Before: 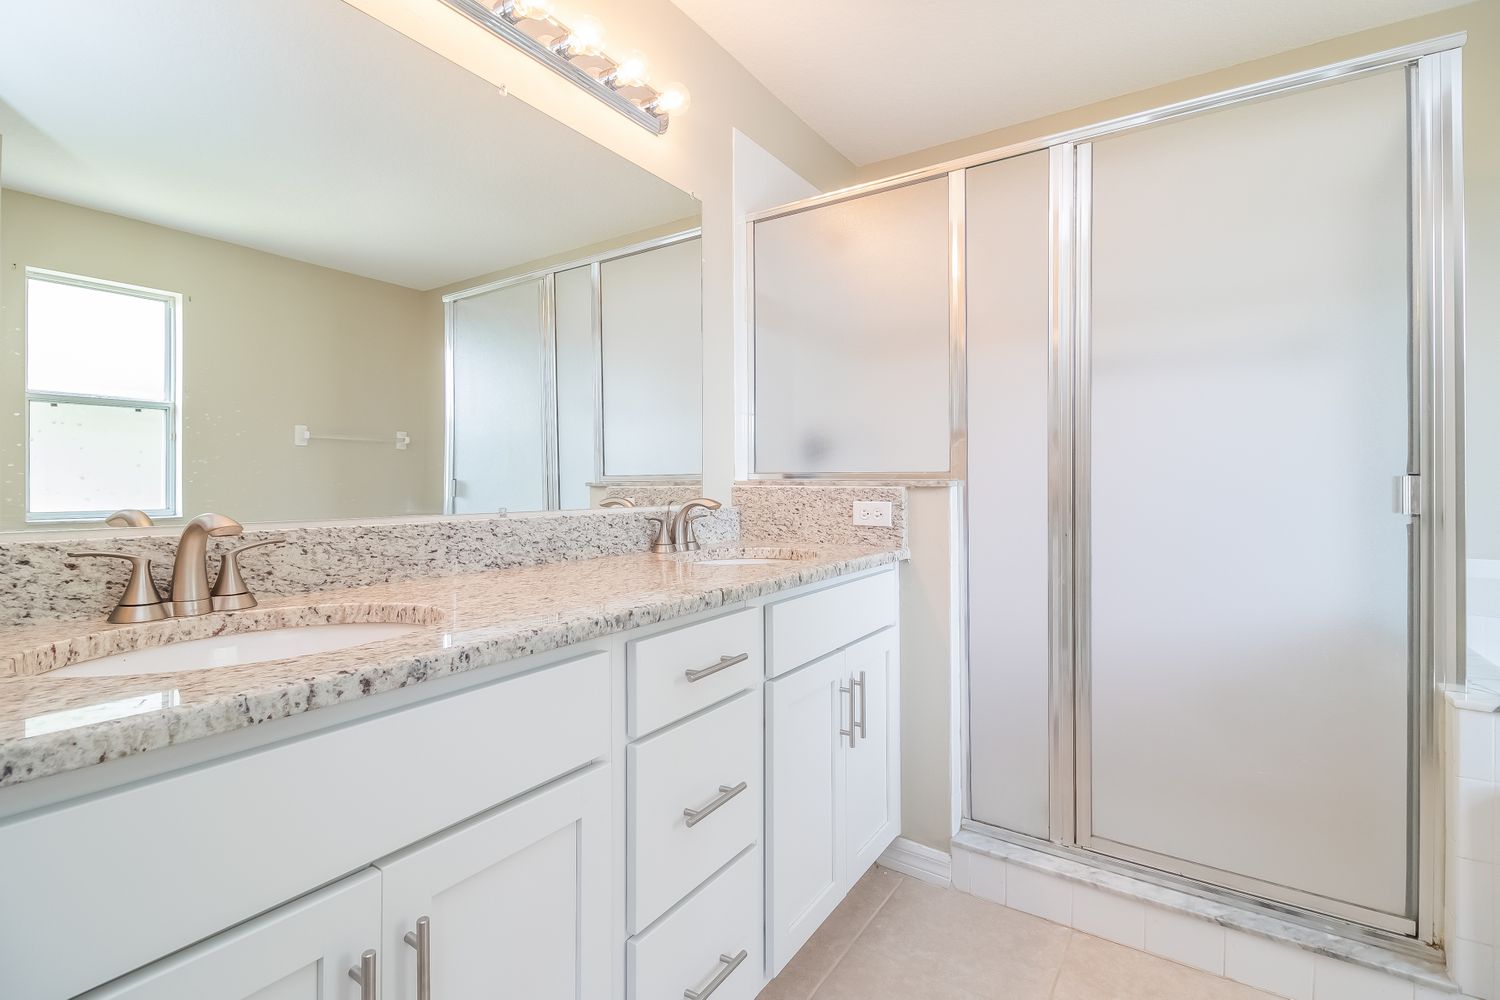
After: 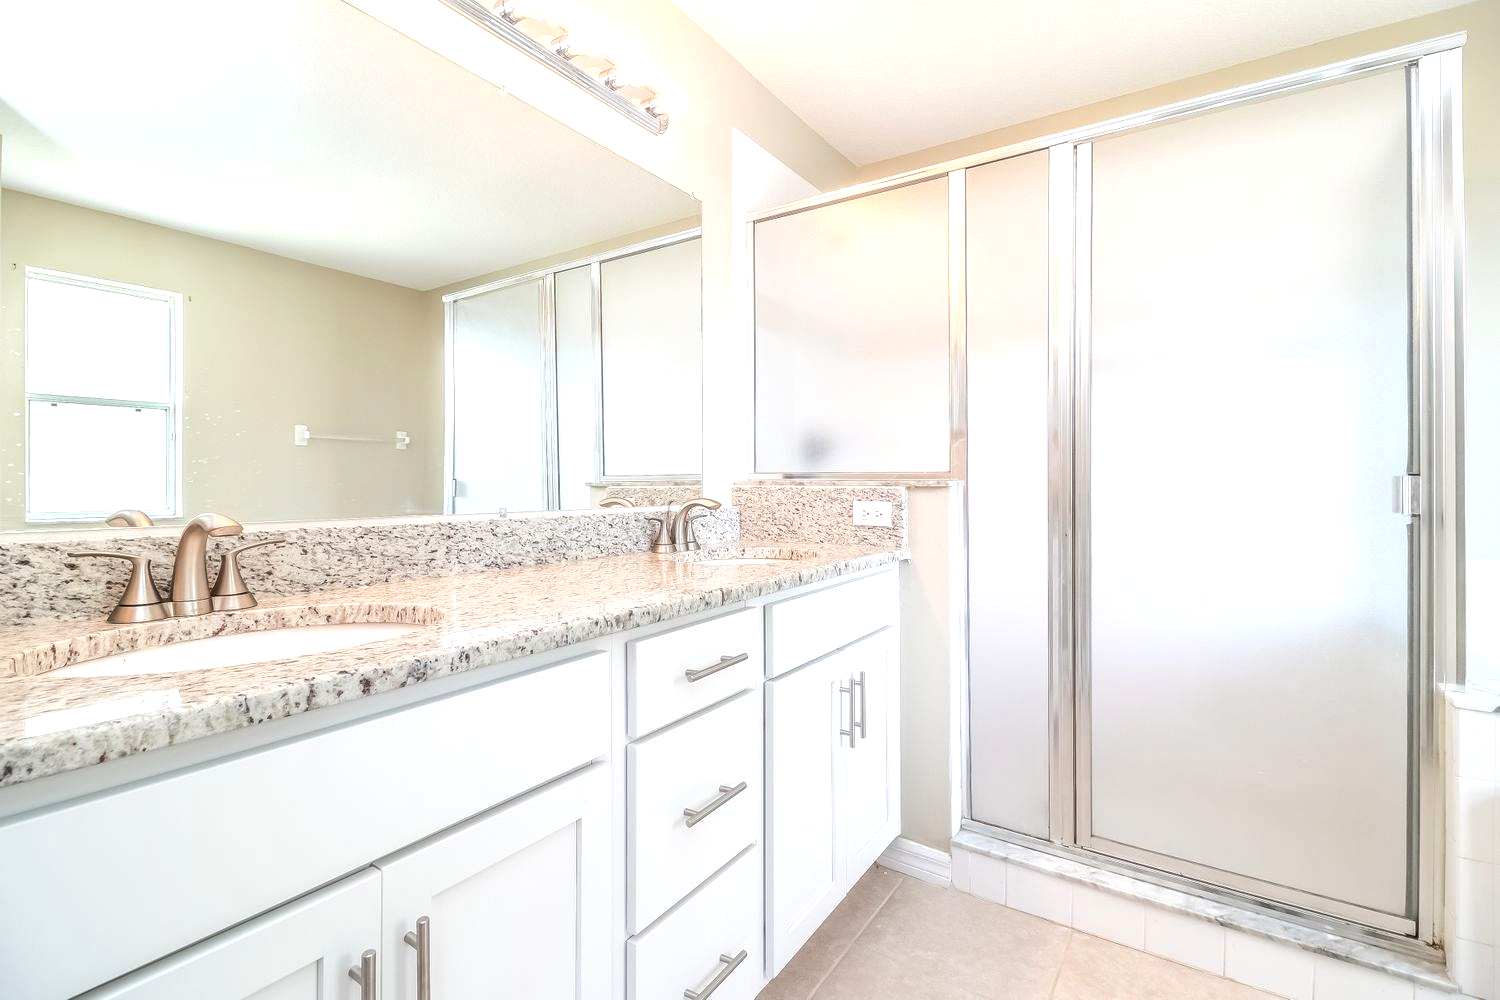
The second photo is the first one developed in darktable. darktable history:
exposure: black level correction -0.002, exposure 0.542 EV, compensate highlight preservation false
local contrast: detail 130%
